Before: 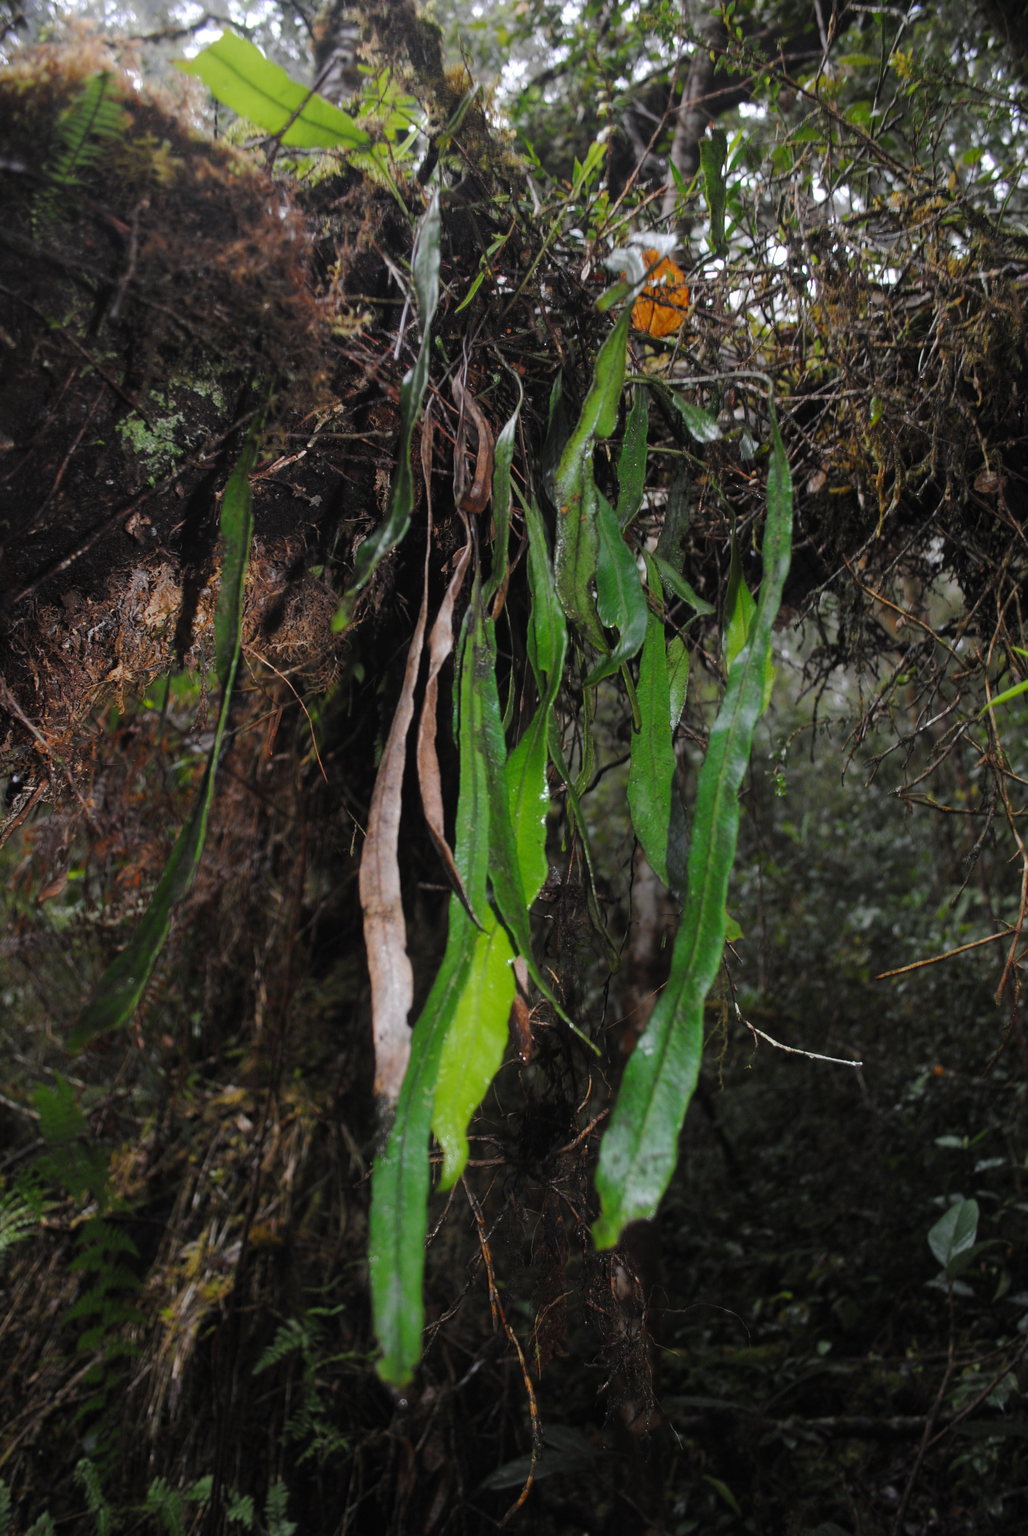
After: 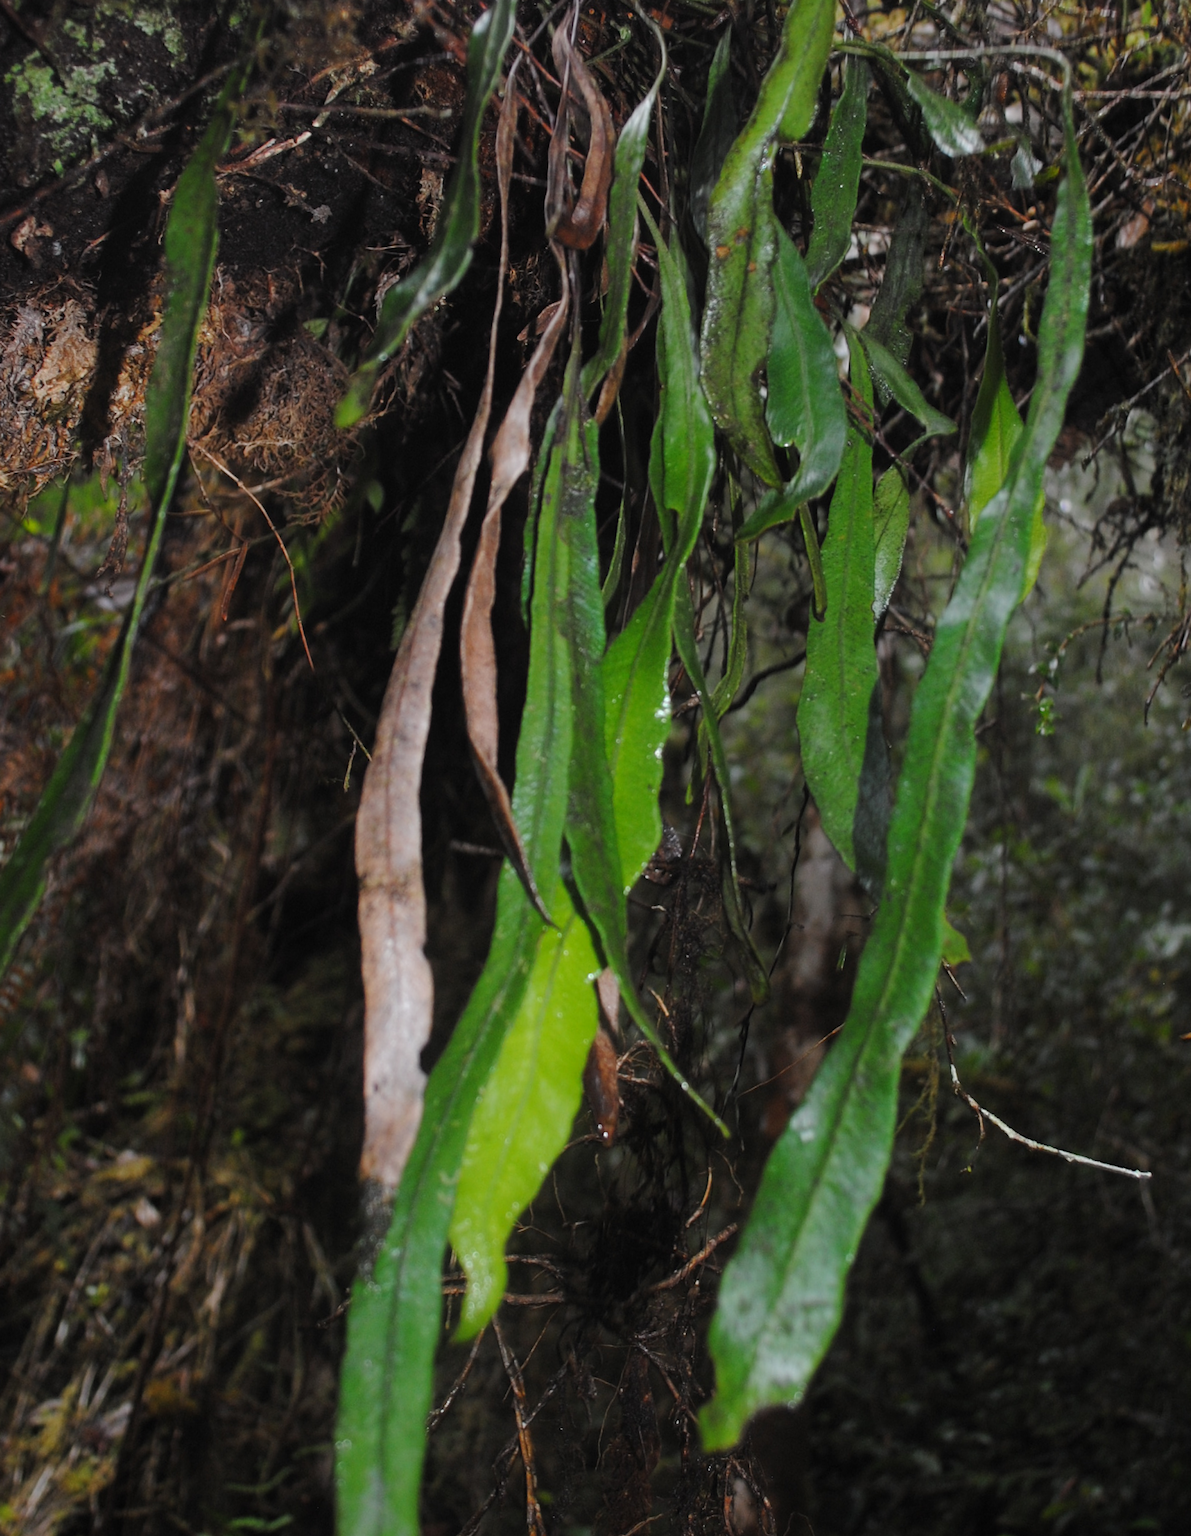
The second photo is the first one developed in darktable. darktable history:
crop and rotate: angle -3.35°, left 9.82%, top 20.988%, right 12.396%, bottom 11.892%
exposure: compensate highlight preservation false
